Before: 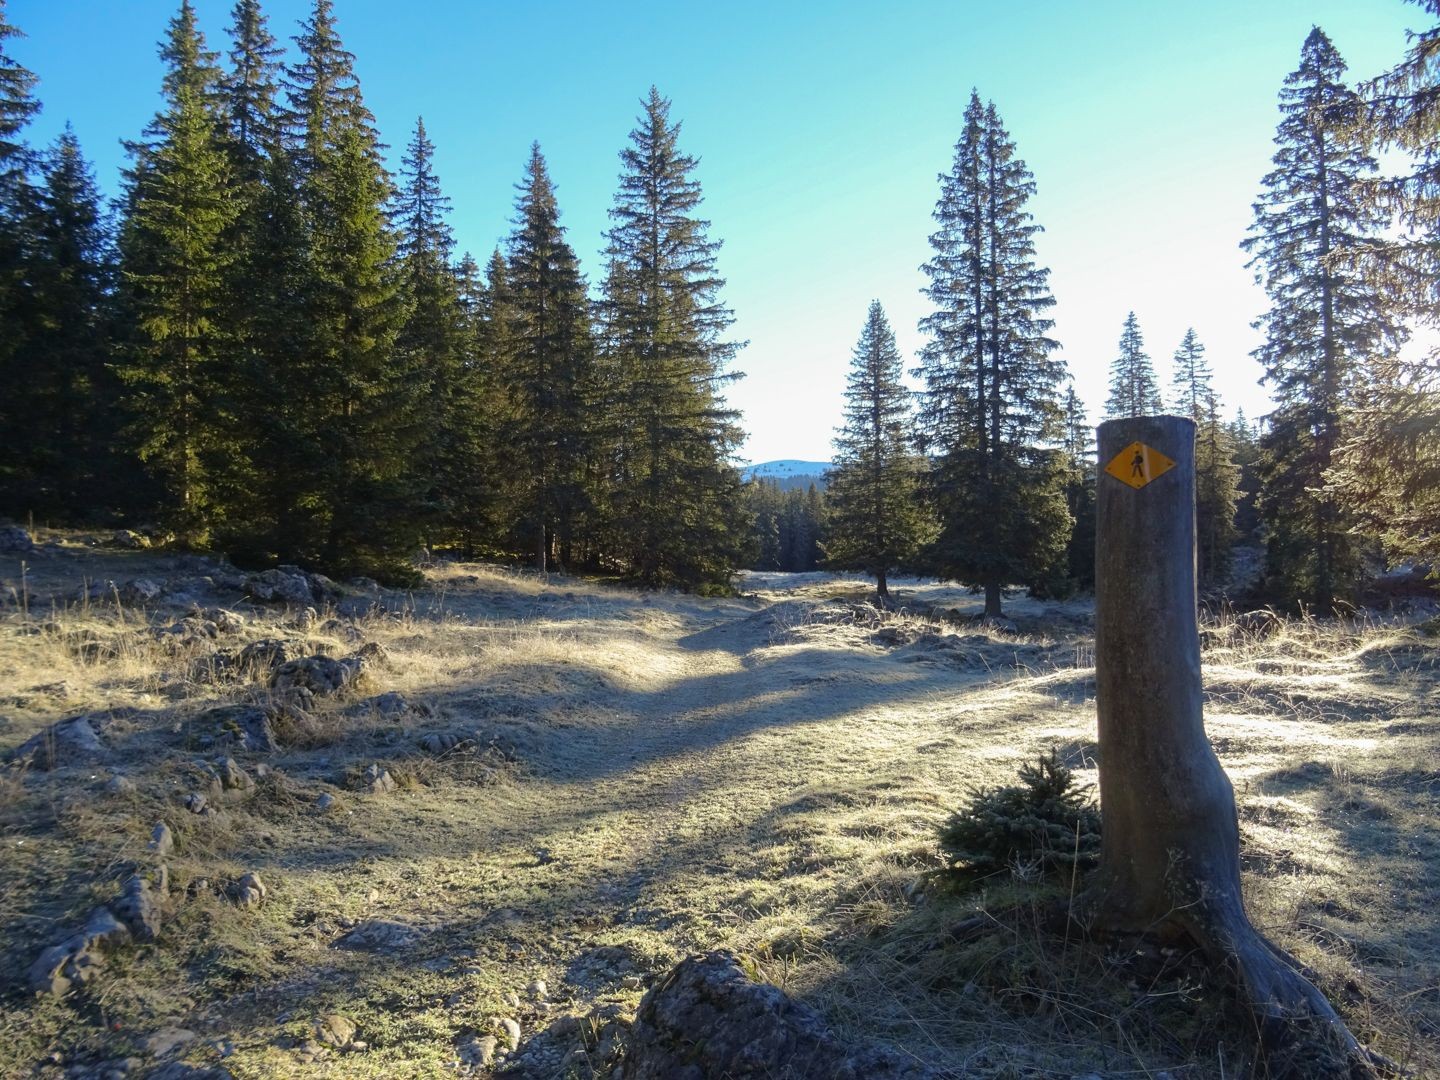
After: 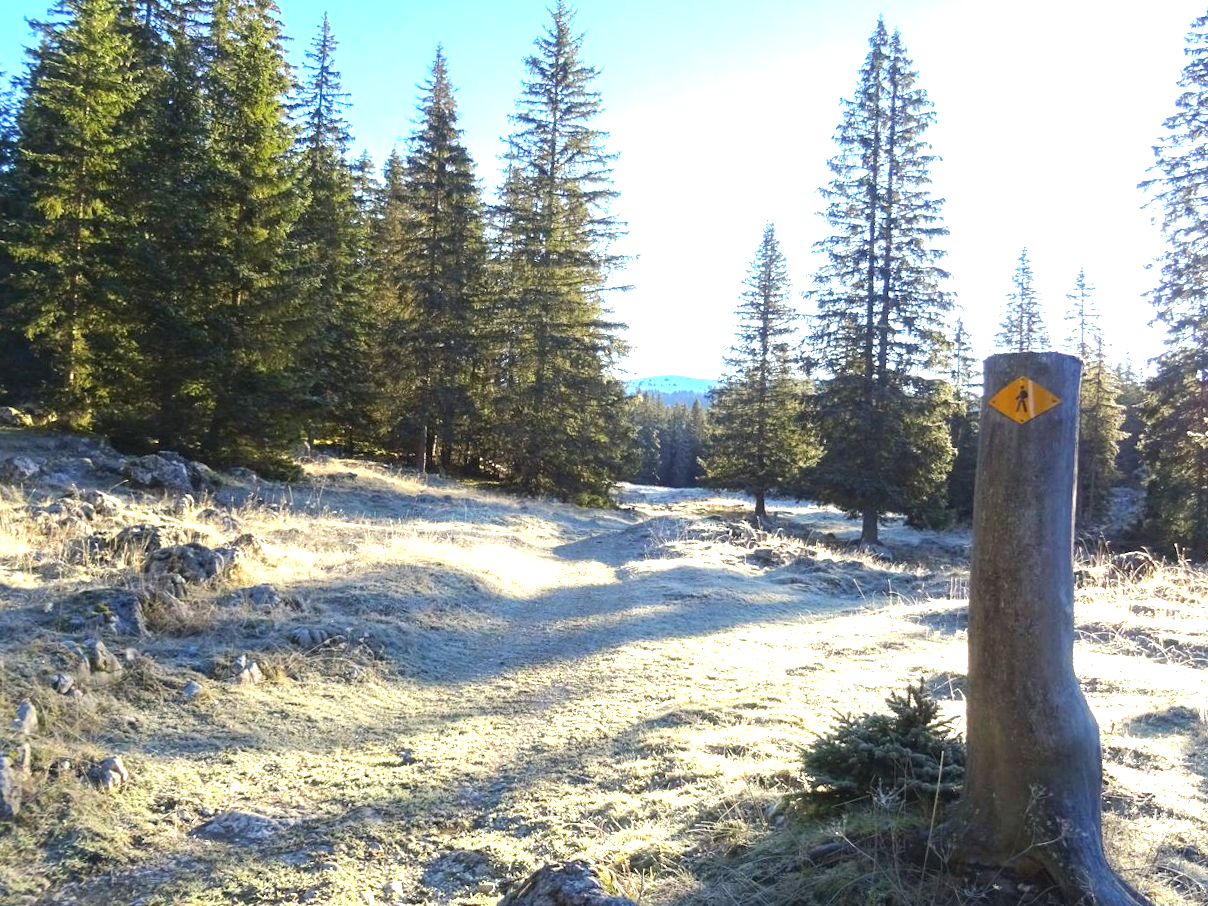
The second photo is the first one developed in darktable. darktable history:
crop and rotate: angle -3.27°, left 5.211%, top 5.211%, right 4.607%, bottom 4.607%
exposure: black level correction 0, exposure 1.35 EV, compensate exposure bias true, compensate highlight preservation false
